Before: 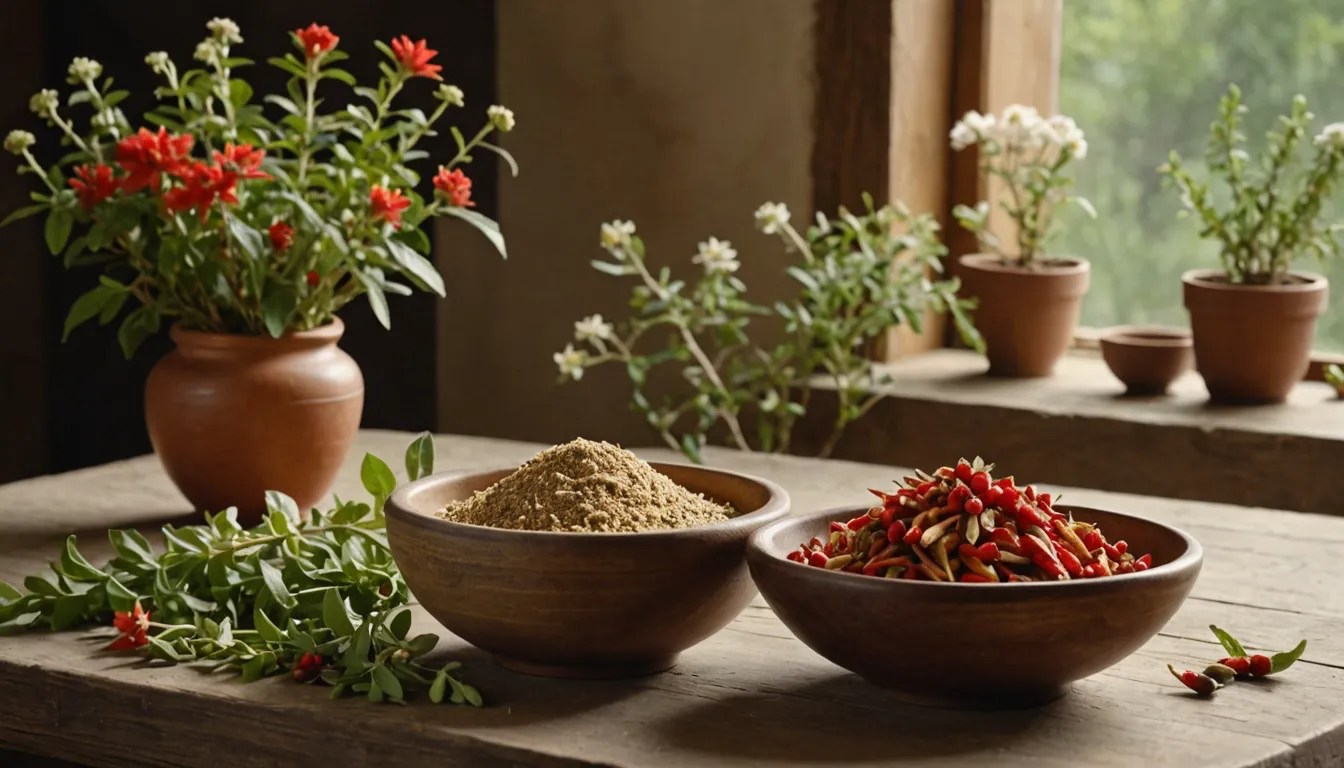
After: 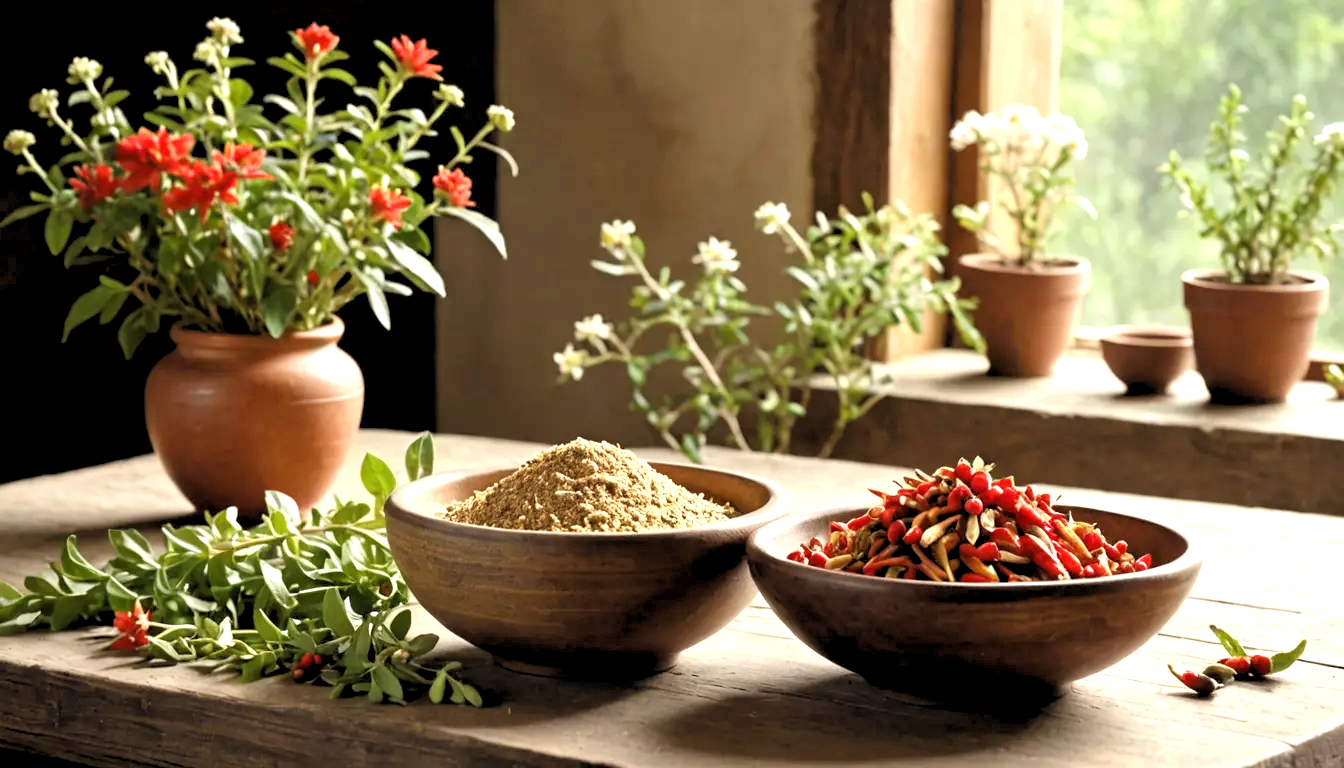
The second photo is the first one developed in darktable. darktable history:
levels: levels [0.016, 0.5, 0.996]
rgb levels: levels [[0.013, 0.434, 0.89], [0, 0.5, 1], [0, 0.5, 1]]
exposure: exposure 0.921 EV, compensate highlight preservation false
tone equalizer: on, module defaults
